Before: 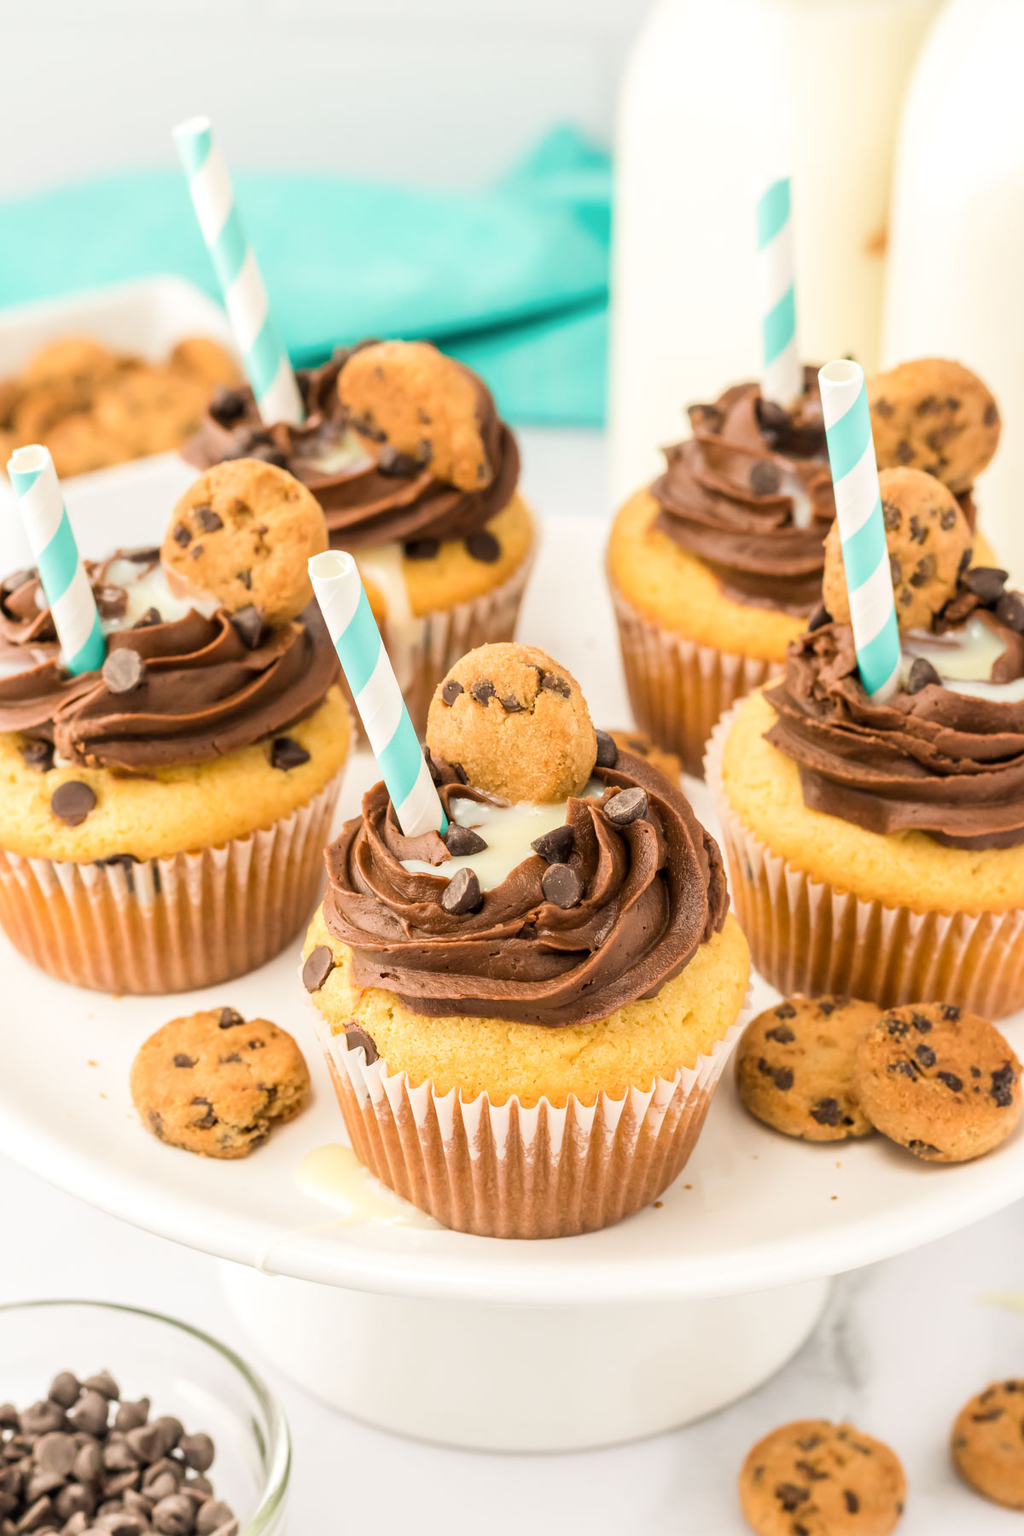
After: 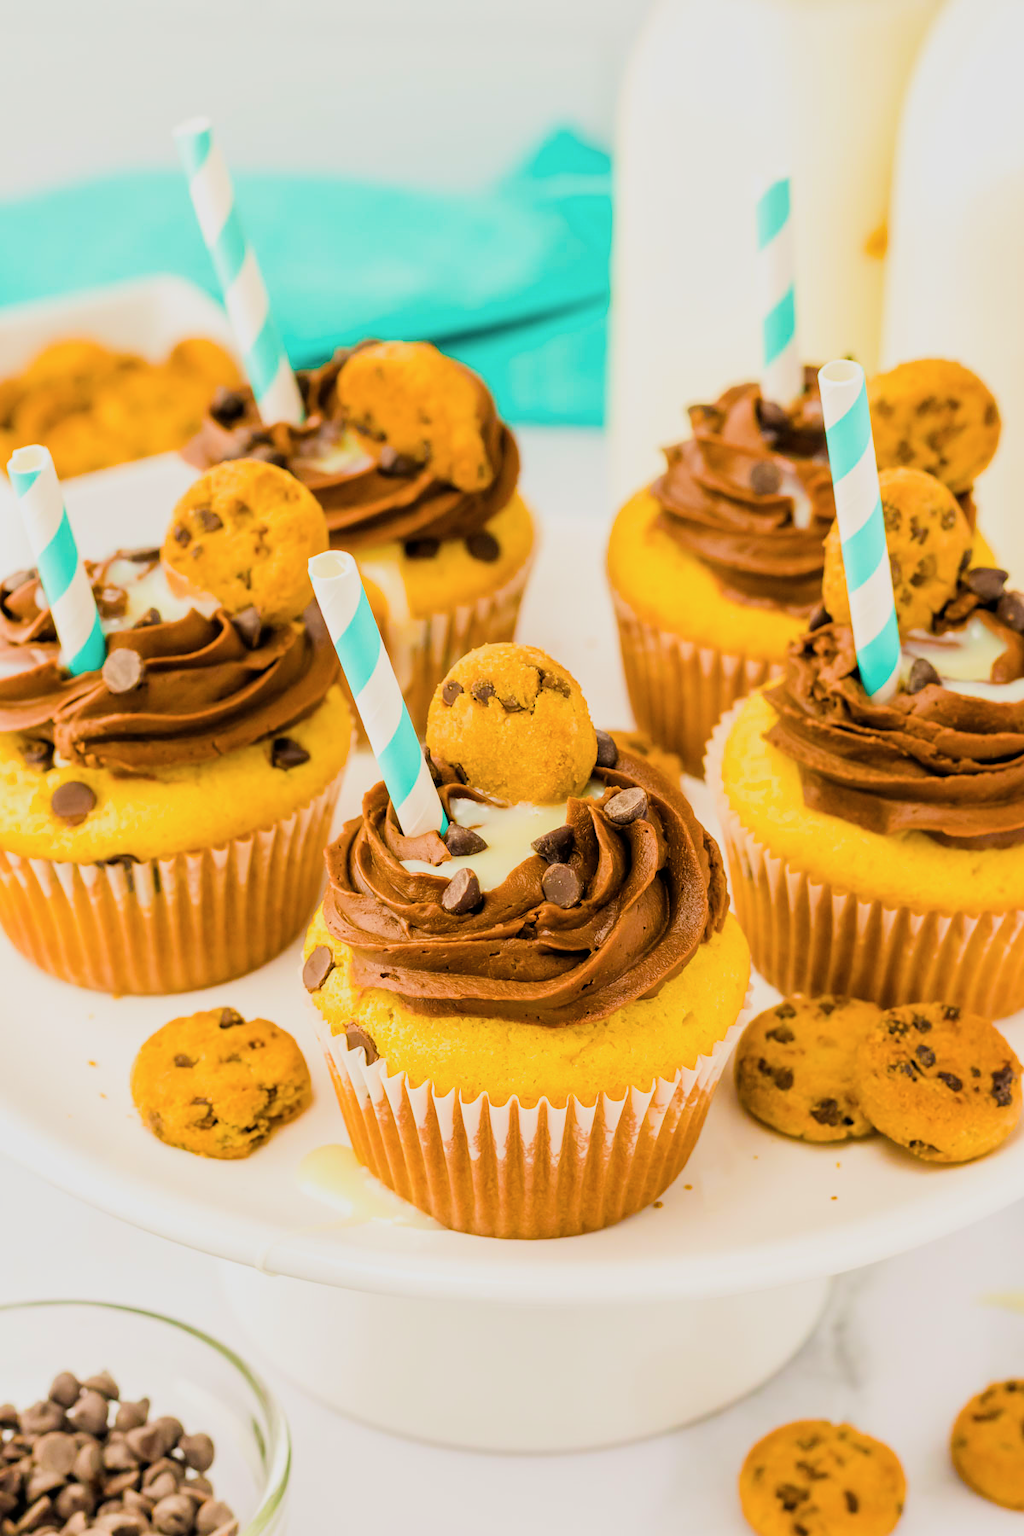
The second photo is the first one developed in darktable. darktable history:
color balance rgb: perceptual saturation grading › global saturation 25.811%, global vibrance 50.512%
shadows and highlights: radius 46.01, white point adjustment 6.65, compress 80%, soften with gaussian
filmic rgb: black relative exposure -7.65 EV, white relative exposure 4.56 EV, hardness 3.61
